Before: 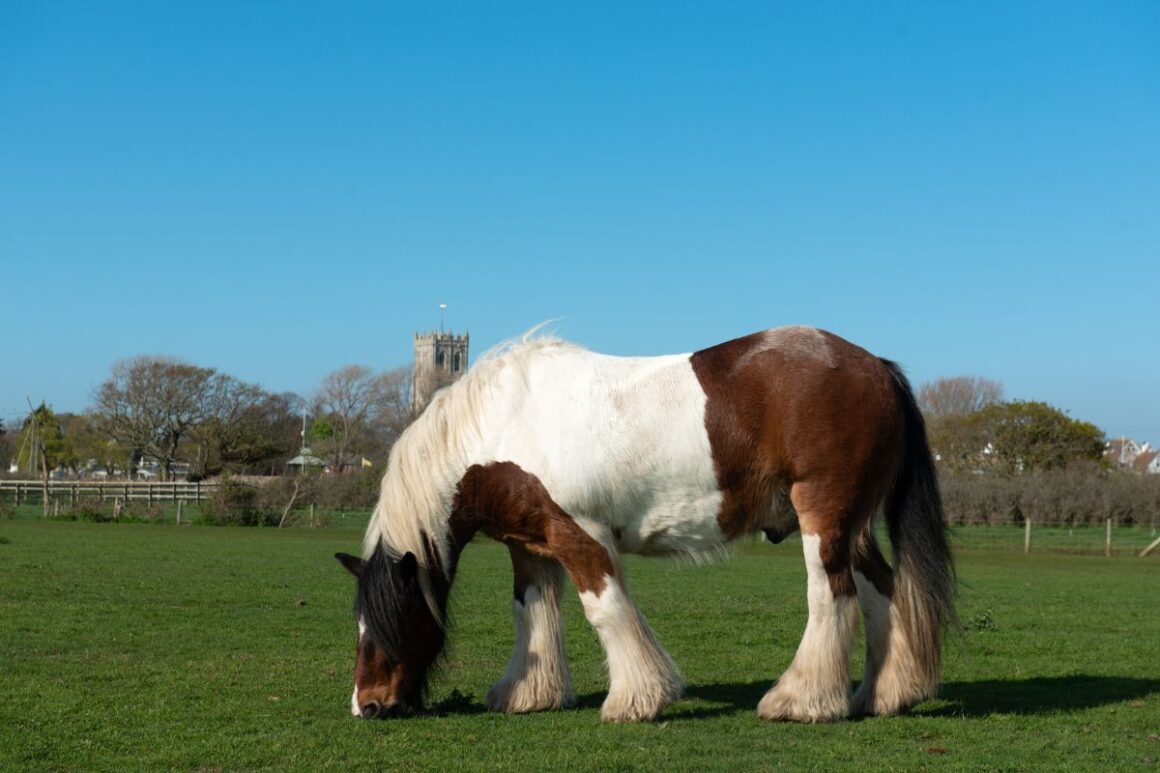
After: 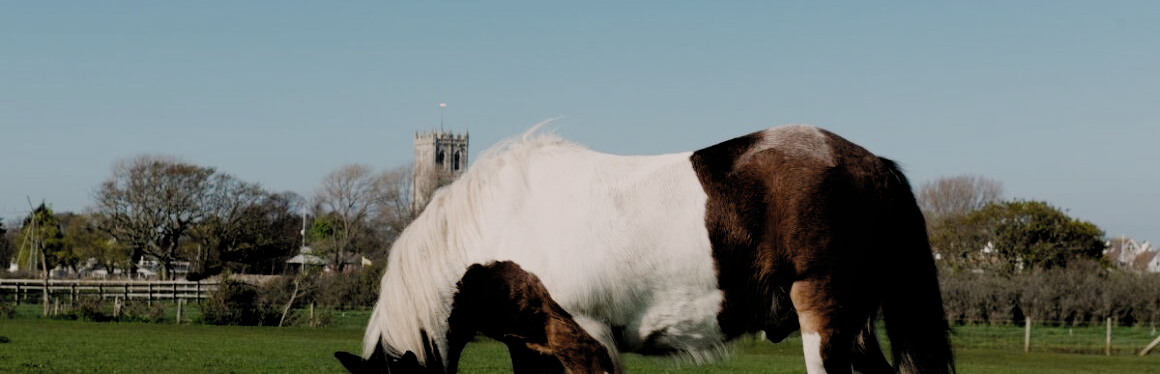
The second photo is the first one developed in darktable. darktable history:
color correction: highlights a* 5.59, highlights b* 5.24, saturation 0.68
exposure: black level correction -0.014, exposure -0.193 EV, compensate highlight preservation false
crop and rotate: top 26.056%, bottom 25.543%
filmic rgb: black relative exposure -2.85 EV, white relative exposure 4.56 EV, hardness 1.77, contrast 1.25, preserve chrominance no, color science v5 (2021)
